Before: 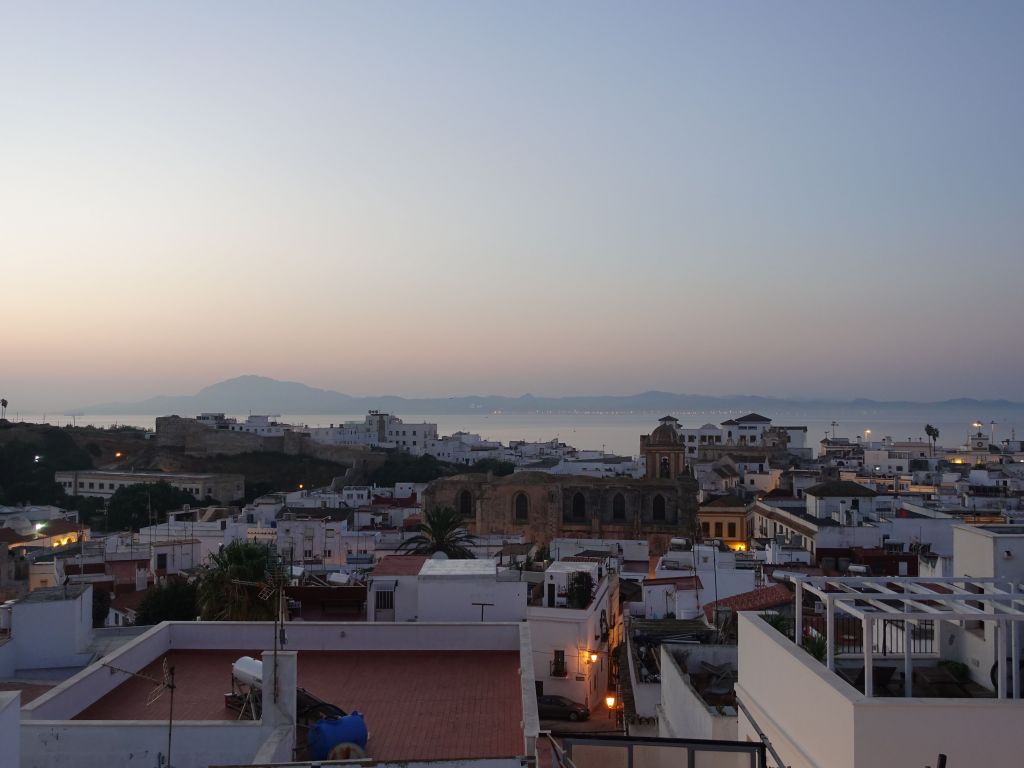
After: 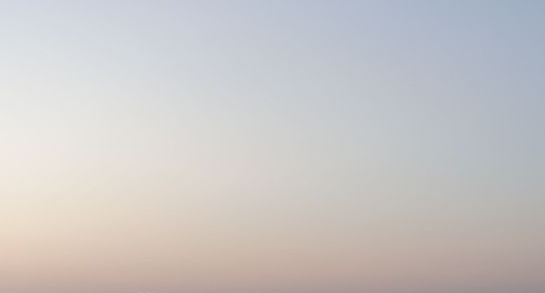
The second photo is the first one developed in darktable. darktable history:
crop: left 10.196%, top 10.64%, right 36.564%, bottom 51.192%
